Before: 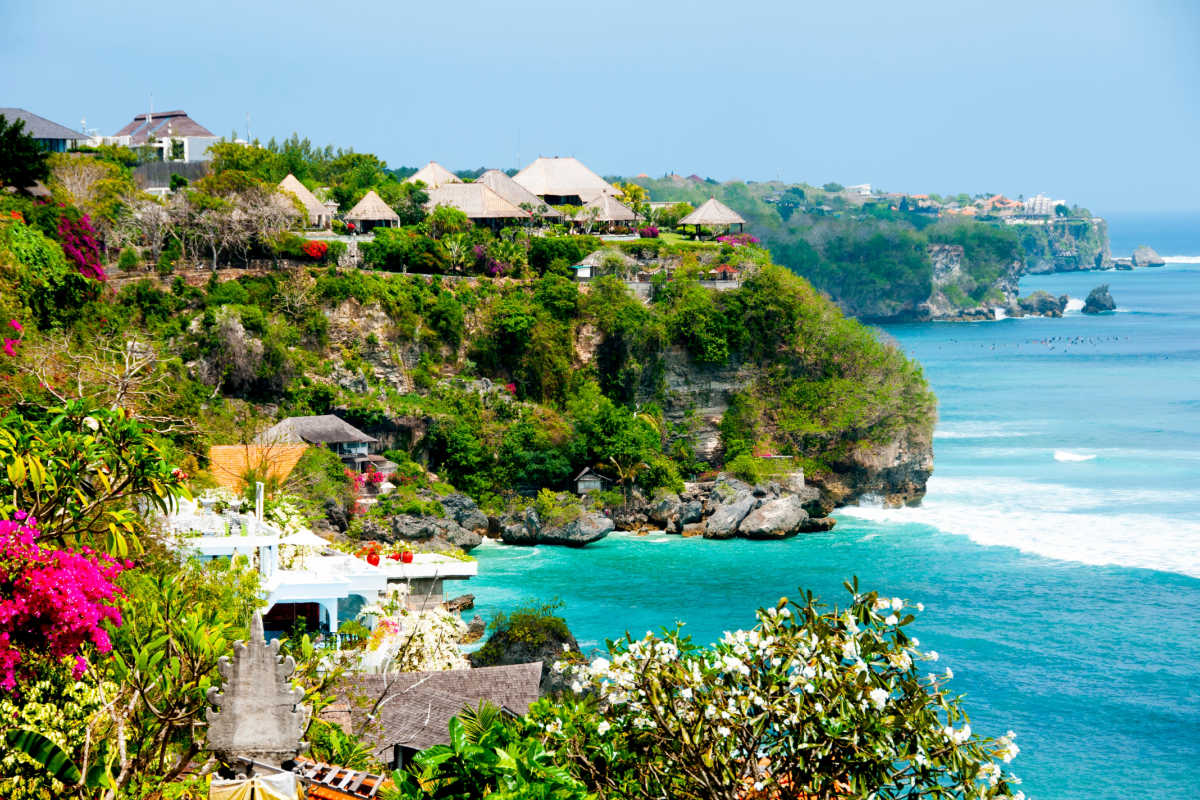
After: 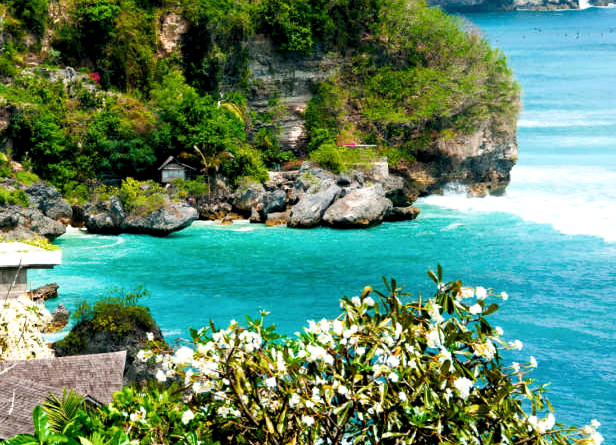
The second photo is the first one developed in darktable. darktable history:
crop: left 34.741%, top 38.925%, right 13.853%, bottom 5.431%
shadows and highlights: shadows -1.44, highlights 39.25
levels: levels [0.031, 0.5, 0.969]
